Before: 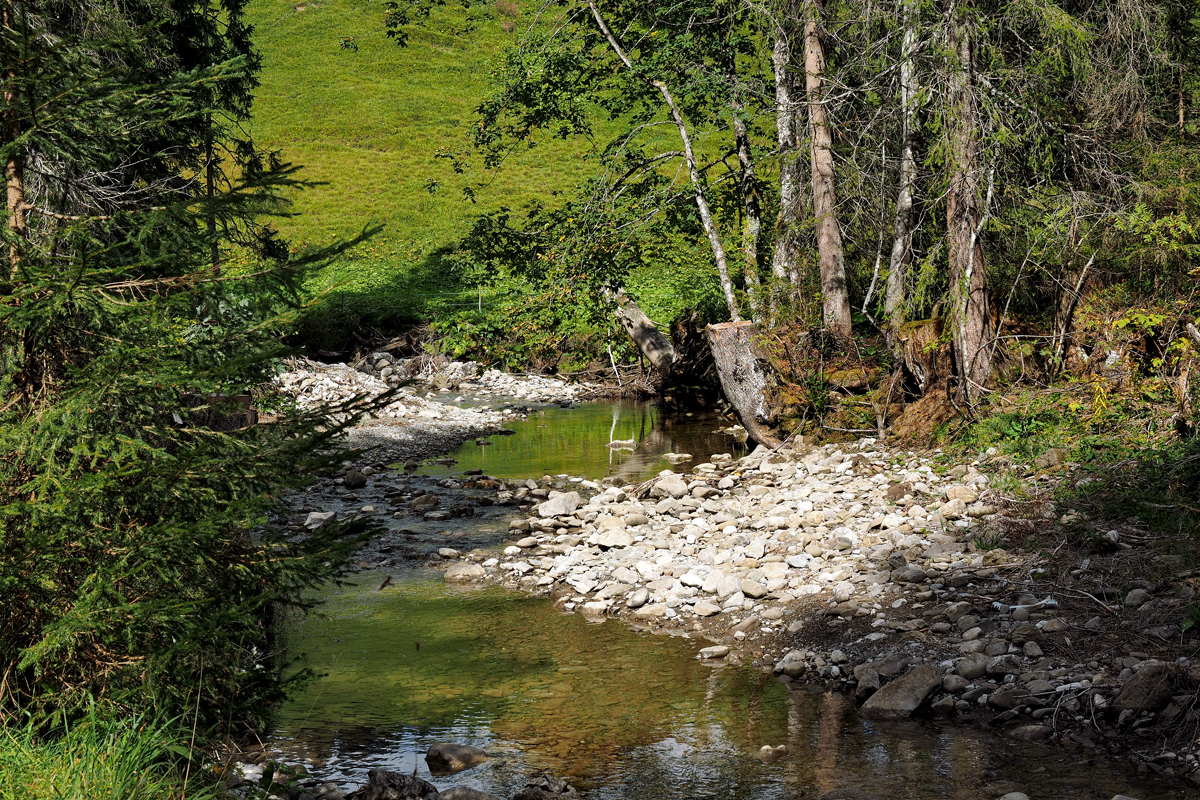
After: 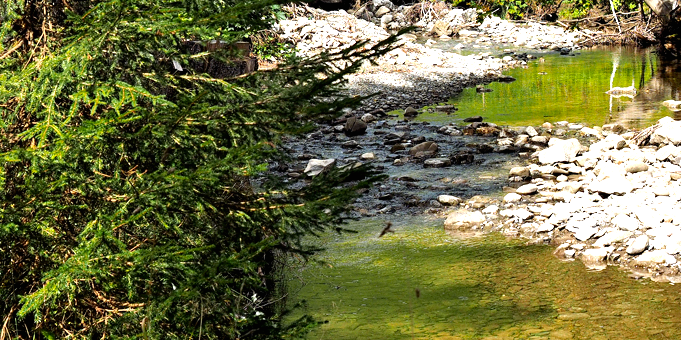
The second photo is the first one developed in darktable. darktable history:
crop: top 44.198%, right 43.187%, bottom 13.206%
exposure: black level correction 0, exposure 1.103 EV, compensate highlight preservation false
contrast brightness saturation: contrast 0.036, saturation 0.068
